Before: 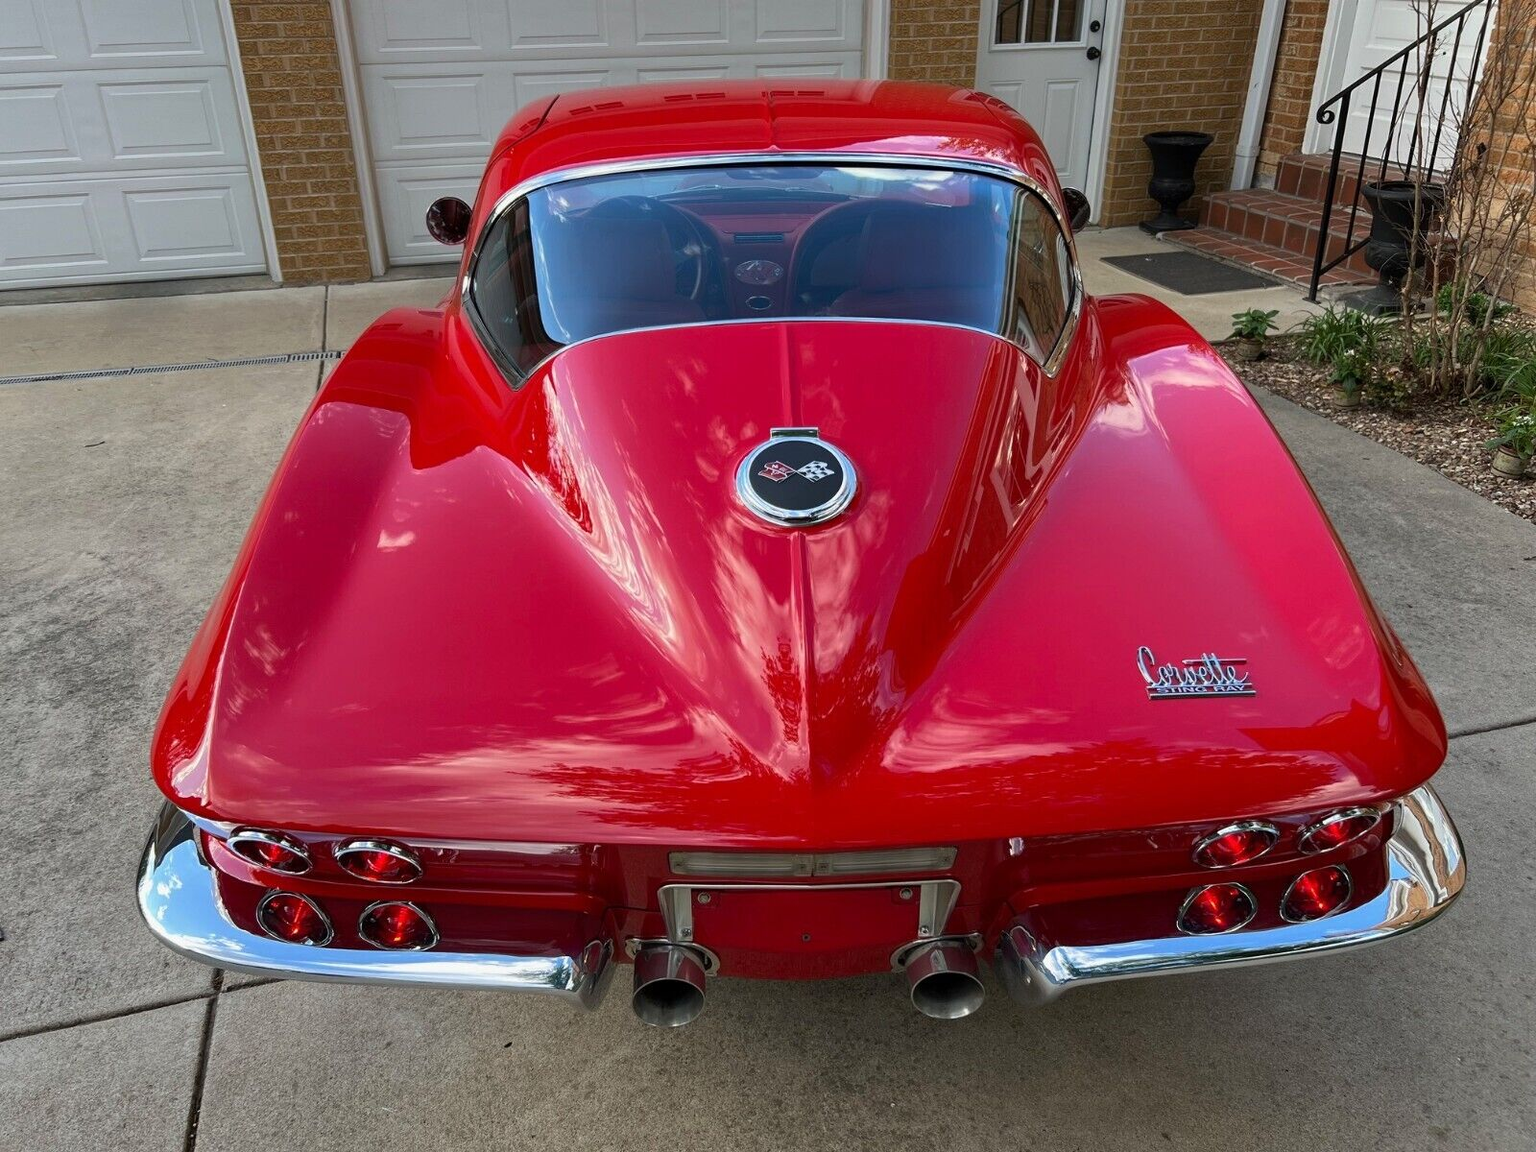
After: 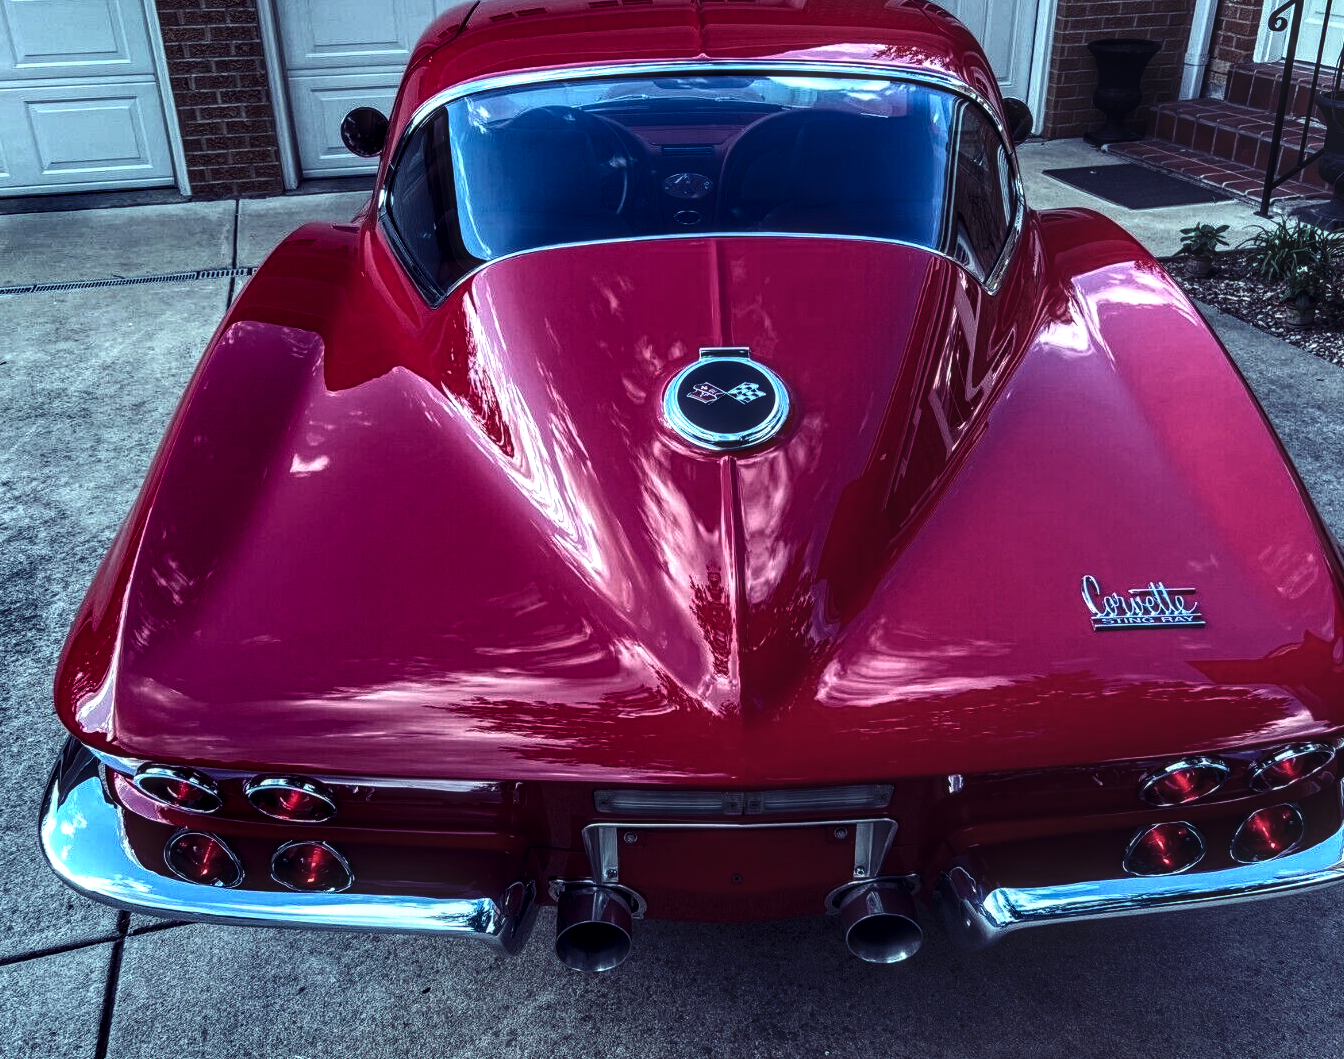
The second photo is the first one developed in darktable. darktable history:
crop: left 6.446%, top 8.188%, right 9.538%, bottom 3.548%
rgb curve: curves: ch0 [(0, 0.186) (0.314, 0.284) (0.576, 0.466) (0.805, 0.691) (0.936, 0.886)]; ch1 [(0, 0.186) (0.314, 0.284) (0.581, 0.534) (0.771, 0.746) (0.936, 0.958)]; ch2 [(0, 0.216) (0.275, 0.39) (1, 1)], mode RGB, independent channels, compensate middle gray true, preserve colors none
local contrast: highlights 19%, detail 186%
contrast brightness saturation: contrast 0.28
